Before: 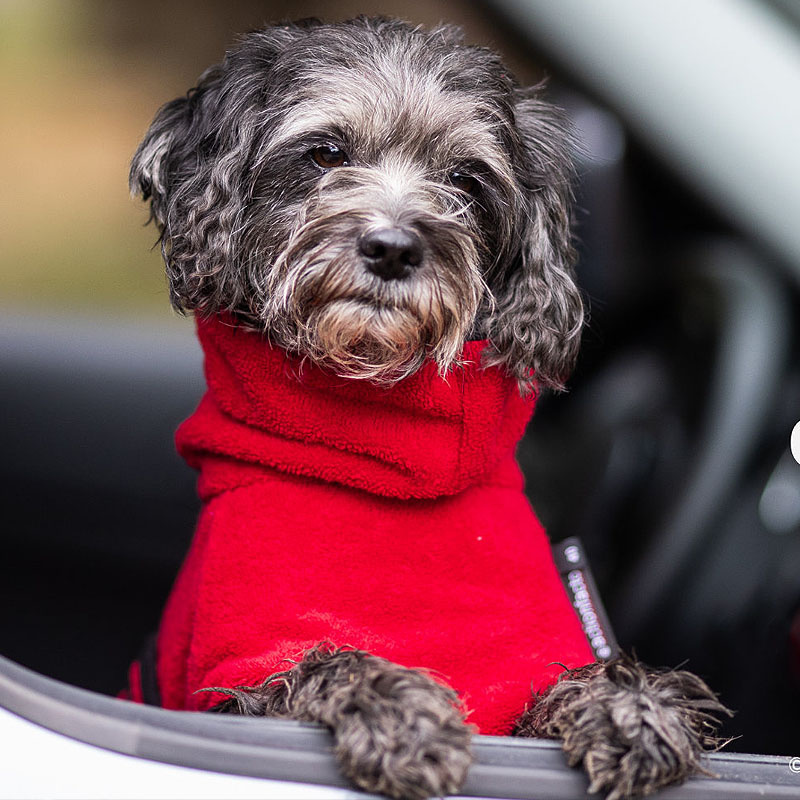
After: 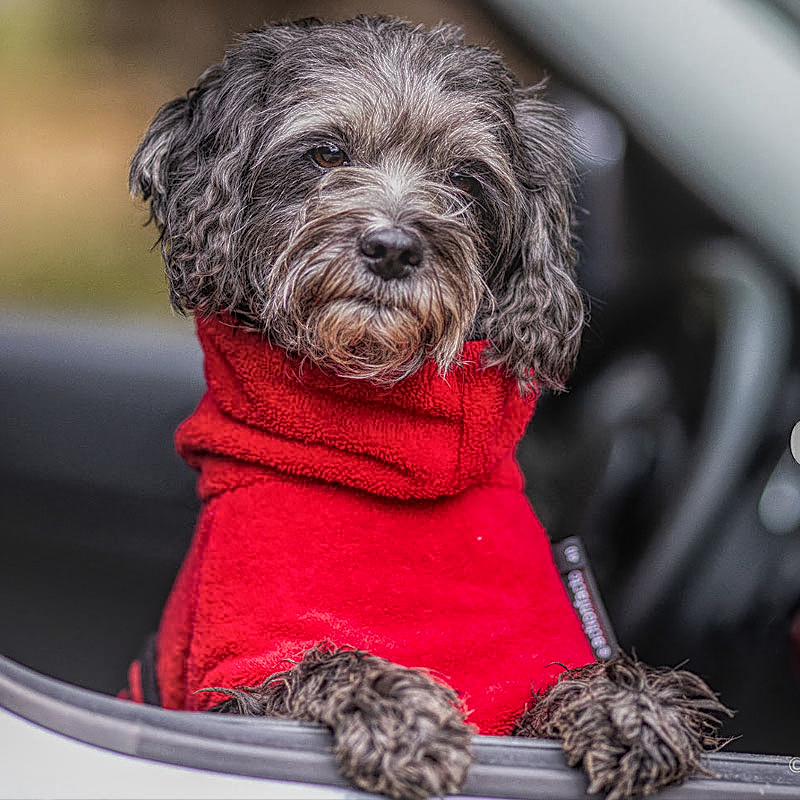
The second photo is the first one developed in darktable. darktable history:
local contrast: highlights 20%, shadows 30%, detail 200%, midtone range 0.2
tone equalizer: on, module defaults
sharpen: on, module defaults
